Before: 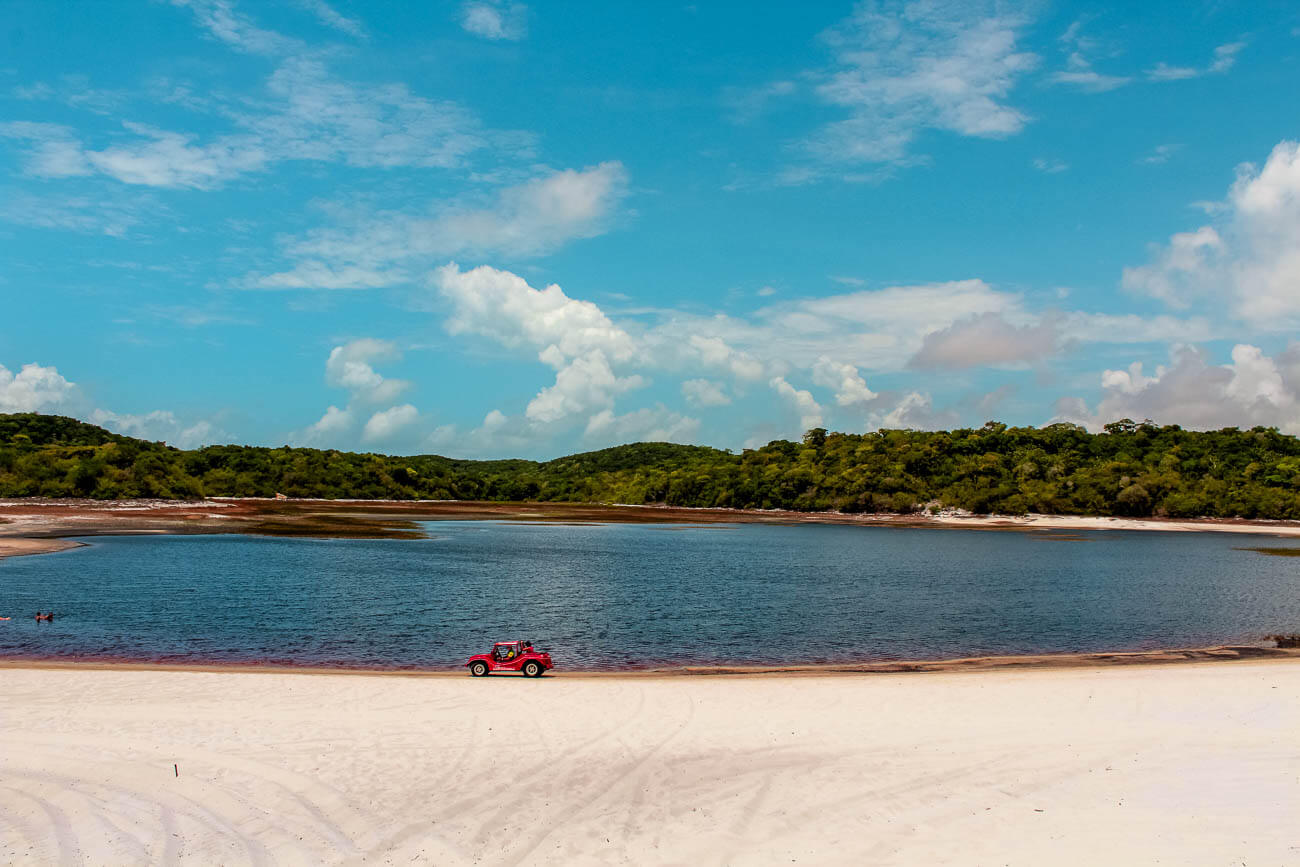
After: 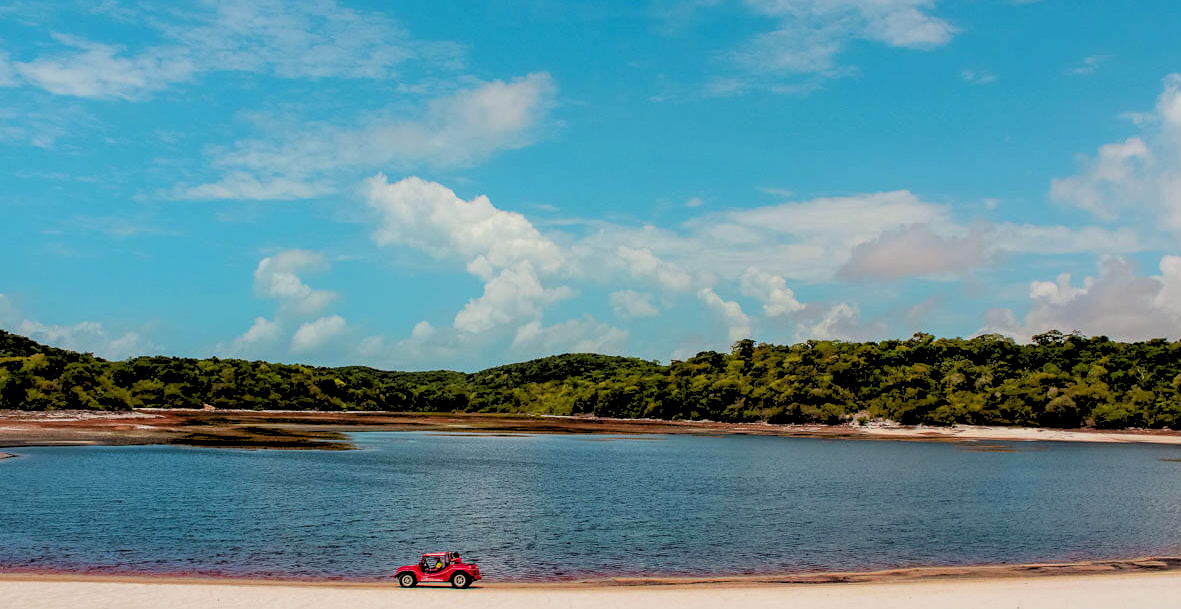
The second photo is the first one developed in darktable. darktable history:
rgb levels: preserve colors sum RGB, levels [[0.038, 0.433, 0.934], [0, 0.5, 1], [0, 0.5, 1]]
crop: left 5.596%, top 10.314%, right 3.534%, bottom 19.395%
